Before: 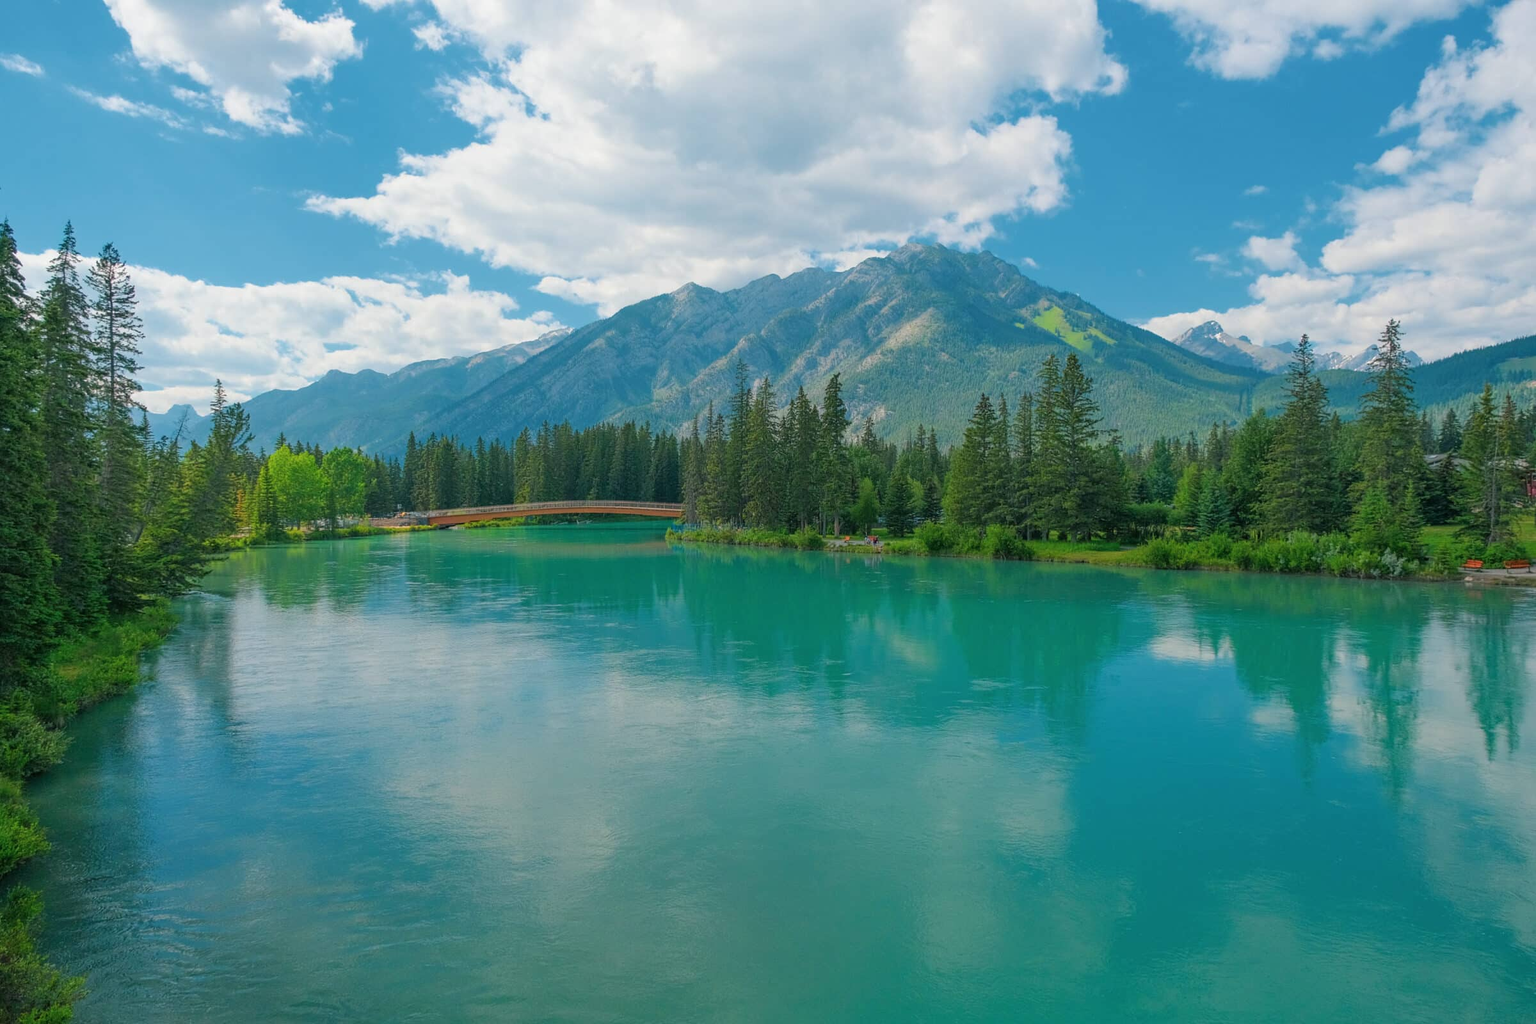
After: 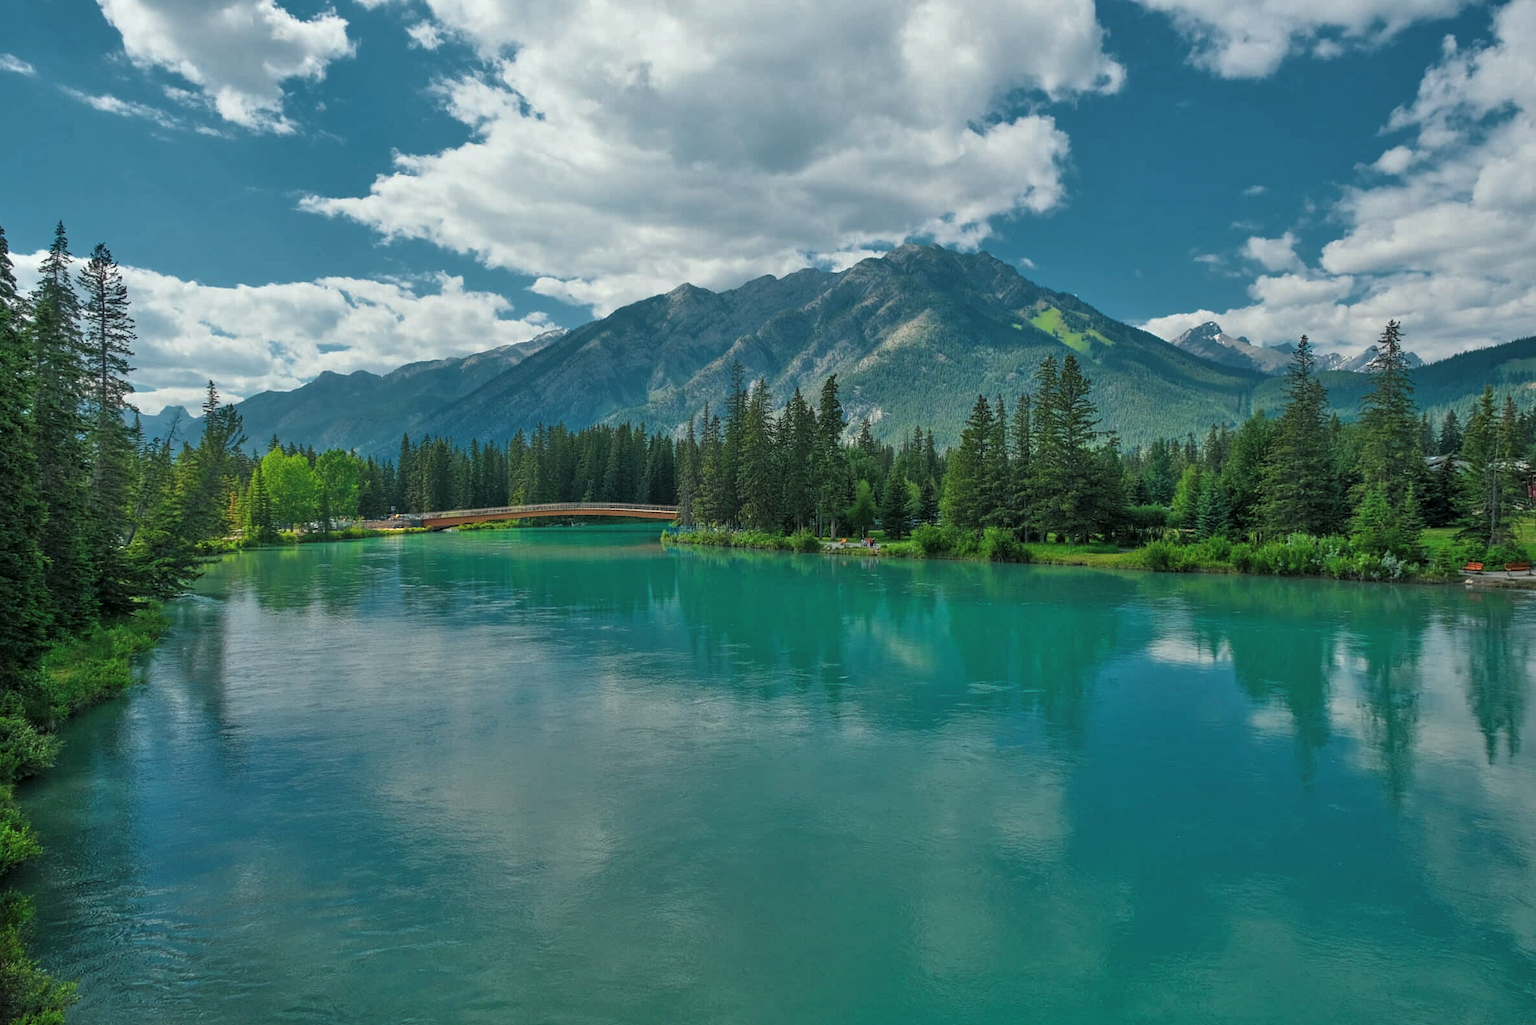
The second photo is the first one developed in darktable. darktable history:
color calibration: illuminant Planckian (black body), x 0.351, y 0.352, temperature 4794.27 K
tone equalizer: -7 EV 0.15 EV, -6 EV 0.6 EV, -5 EV 1.15 EV, -4 EV 1.33 EV, -3 EV 1.15 EV, -2 EV 0.6 EV, -1 EV 0.15 EV, mask exposure compensation -0.5 EV
crop and rotate: left 0.614%, top 0.179%, bottom 0.309%
levels: levels [0, 0.618, 1]
